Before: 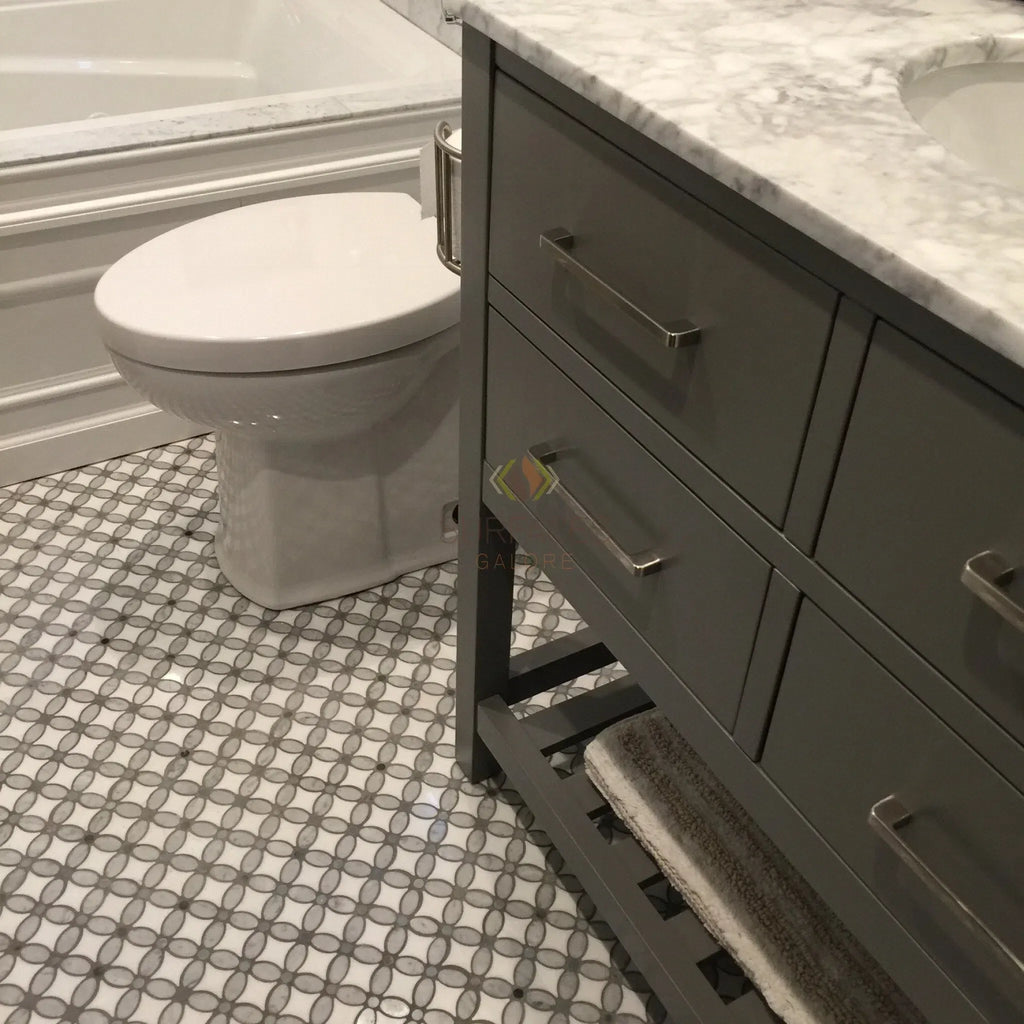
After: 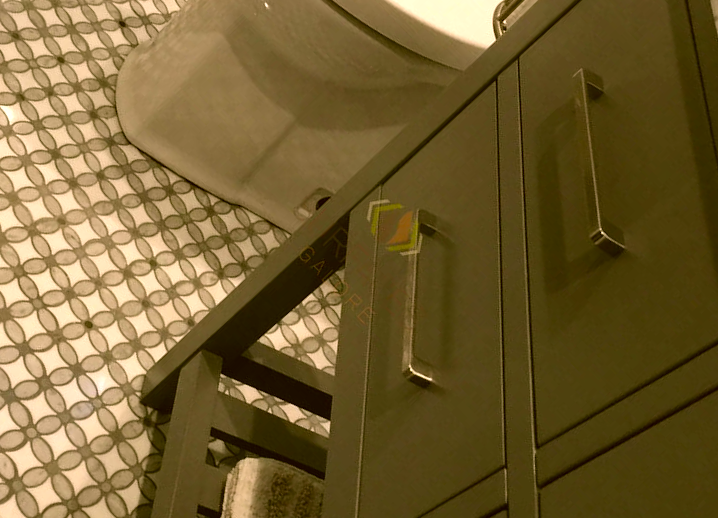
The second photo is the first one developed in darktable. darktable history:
tone equalizer: -8 EV -0.383 EV, -7 EV -0.378 EV, -6 EV -0.364 EV, -5 EV -0.191 EV, -3 EV 0.212 EV, -2 EV 0.362 EV, -1 EV 0.387 EV, +0 EV 0.424 EV
color correction: highlights a* 8.28, highlights b* 14.96, shadows a* -0.599, shadows b* 26.91
crop and rotate: angle -45.85°, top 16.805%, right 0.792%, bottom 11.606%
